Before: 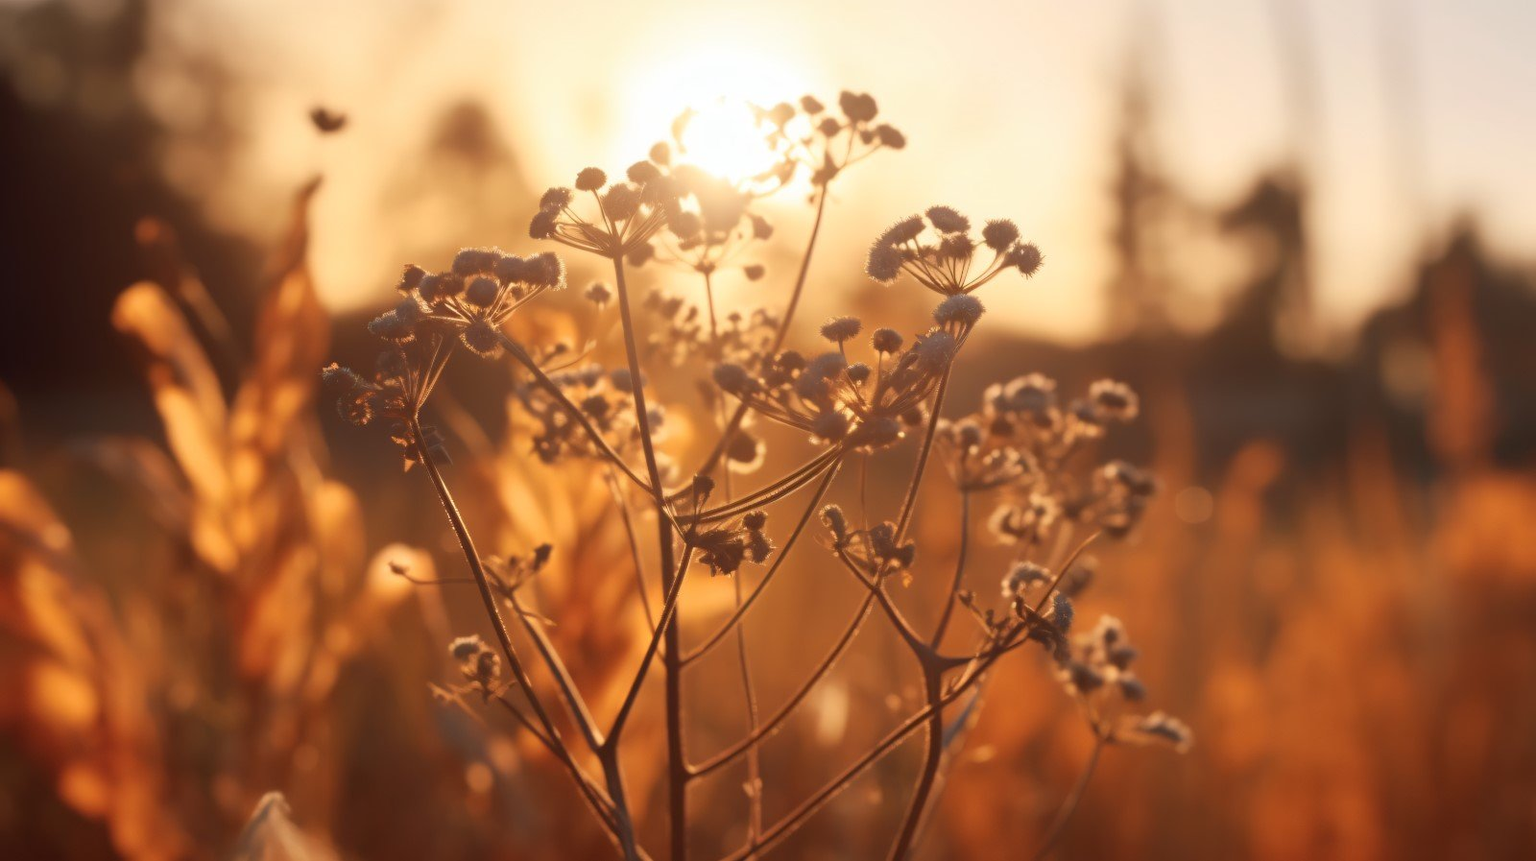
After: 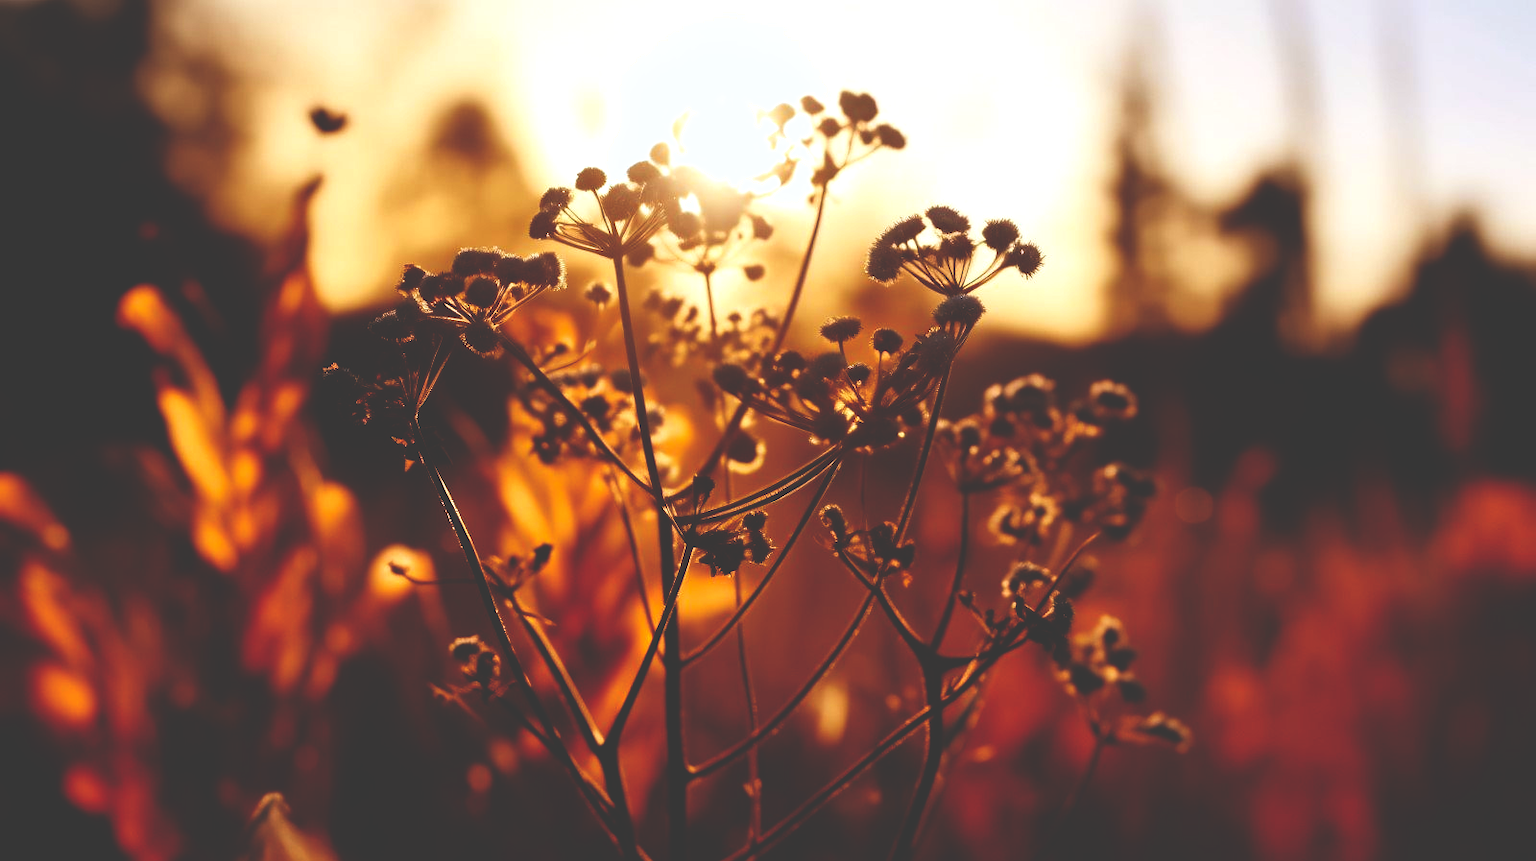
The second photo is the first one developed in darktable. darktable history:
sharpen: radius 1.458, amount 0.398, threshold 1.271
white balance: red 0.931, blue 1.11
base curve: curves: ch0 [(0, 0.036) (0.083, 0.04) (0.804, 1)], preserve colors none
